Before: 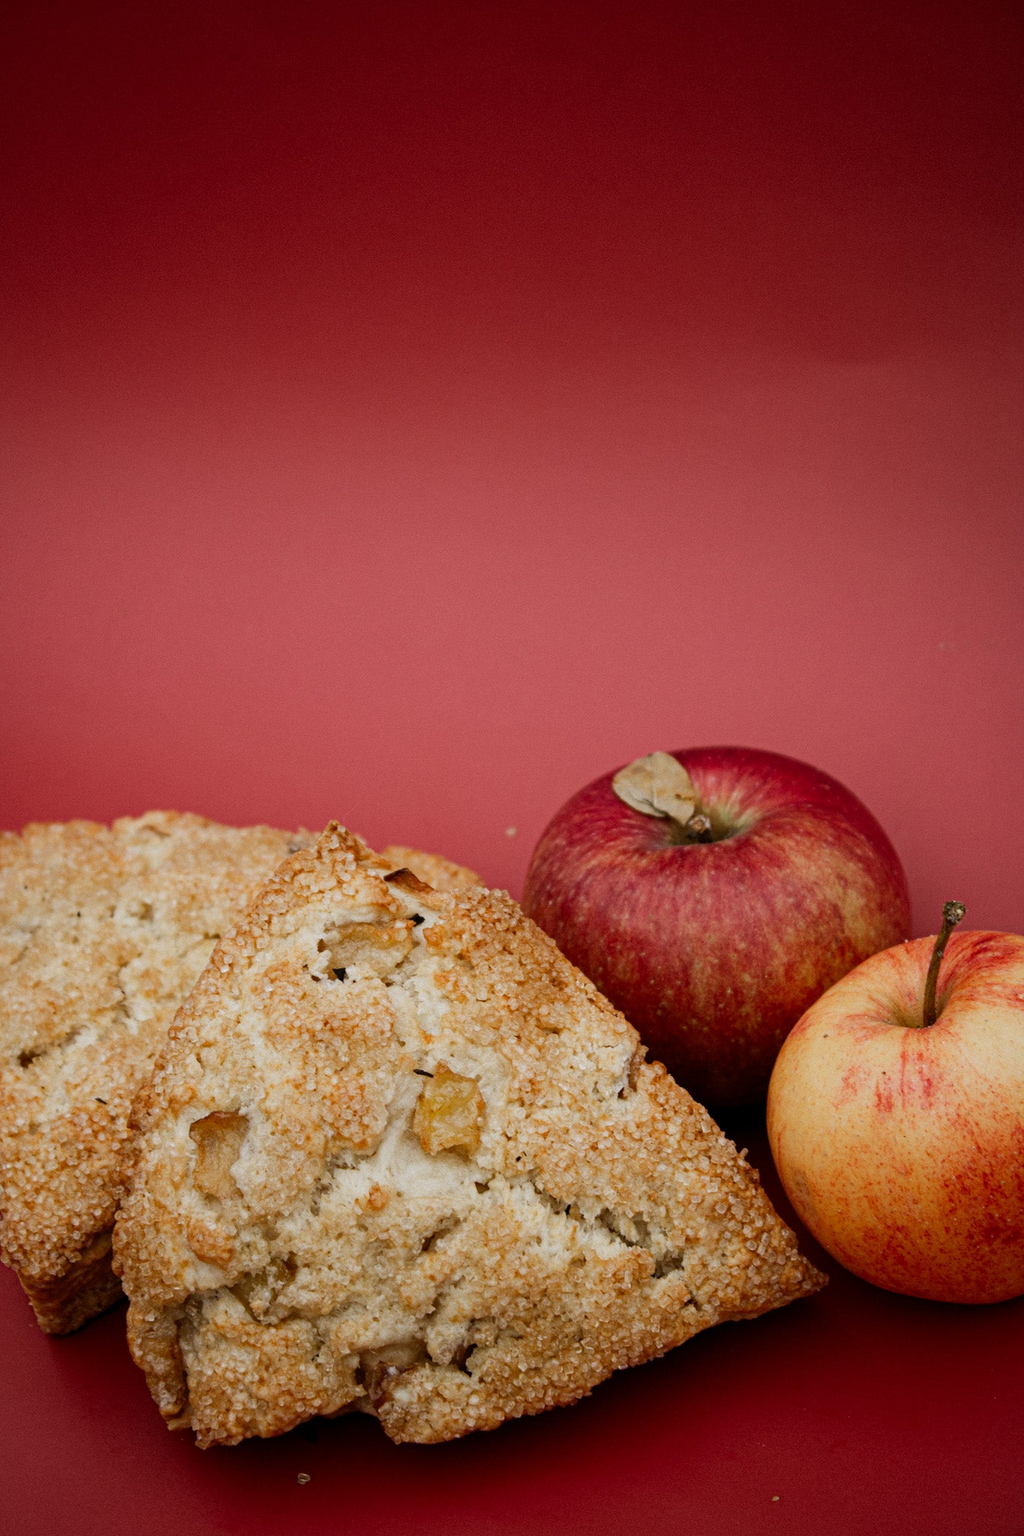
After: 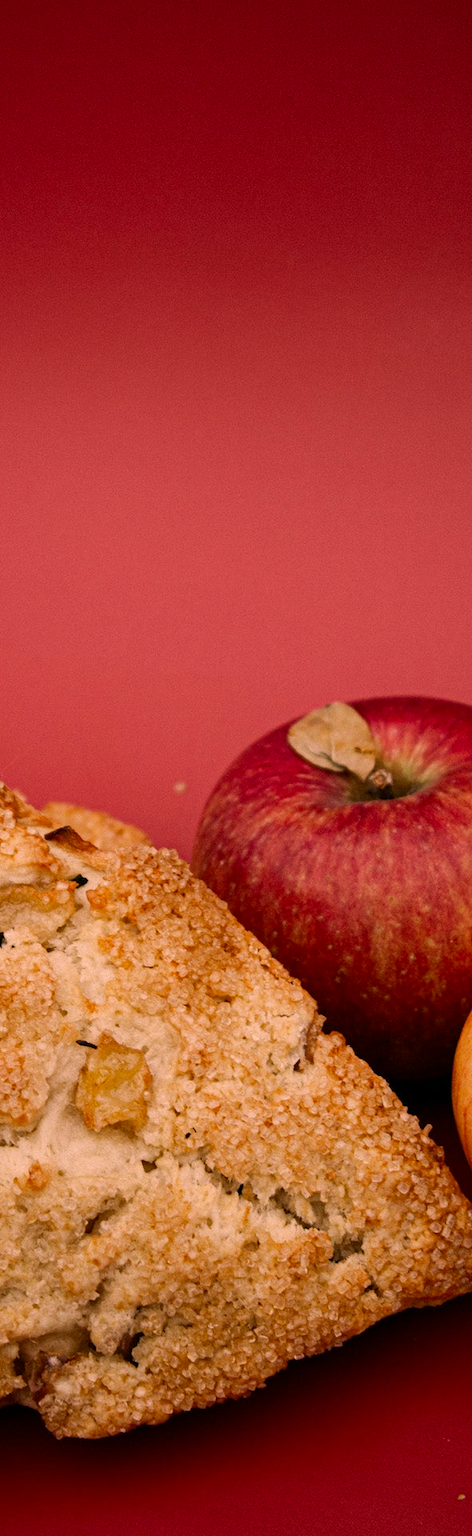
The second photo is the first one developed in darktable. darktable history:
crop: left 33.452%, top 6.025%, right 23.155%
color correction: highlights a* 21.88, highlights b* 22.25
shadows and highlights: radius 337.17, shadows 29.01, soften with gaussian
